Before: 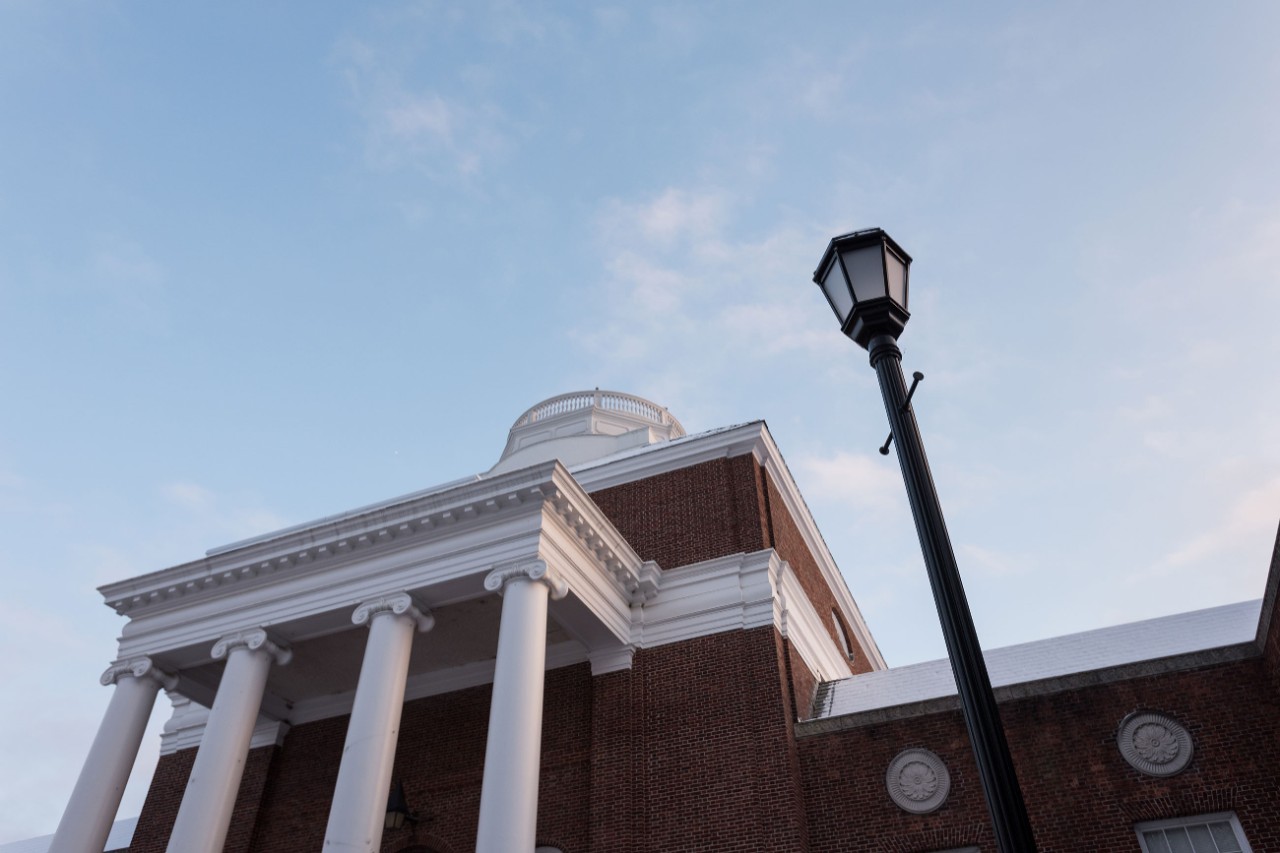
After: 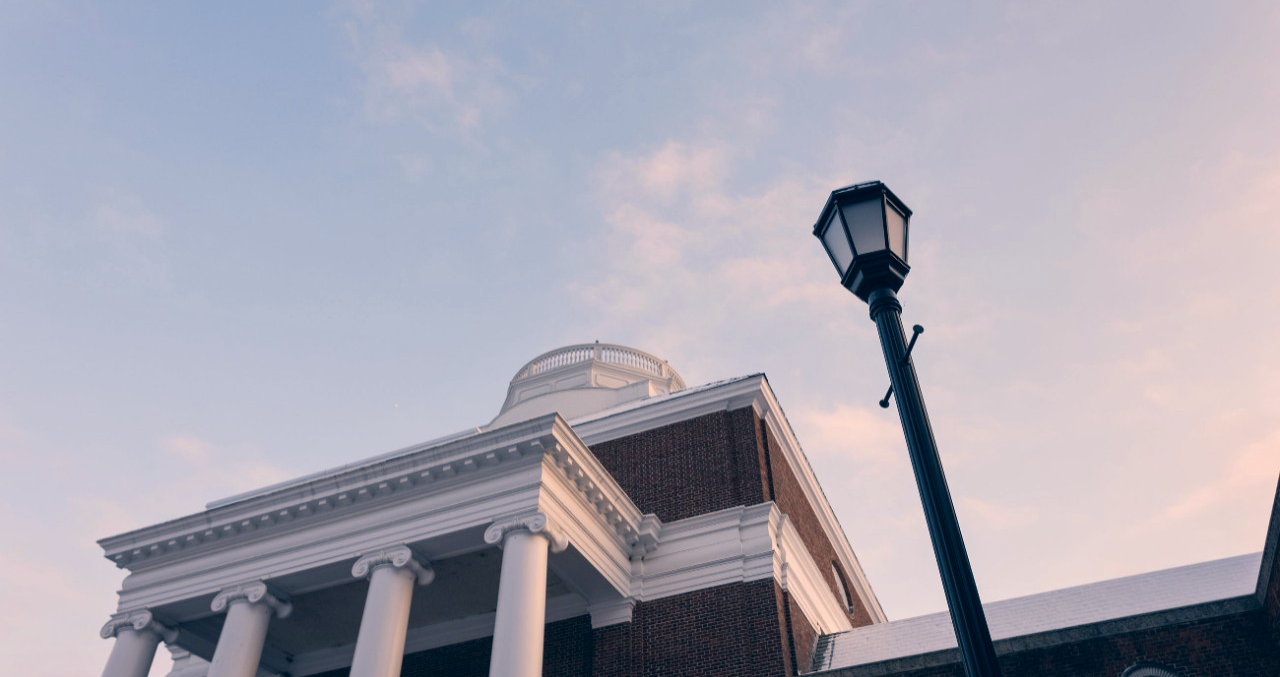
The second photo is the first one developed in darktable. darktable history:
tone equalizer: on, module defaults
crop and rotate: top 5.667%, bottom 14.937%
color correction: highlights a* 10.32, highlights b* 14.66, shadows a* -9.59, shadows b* -15.02
